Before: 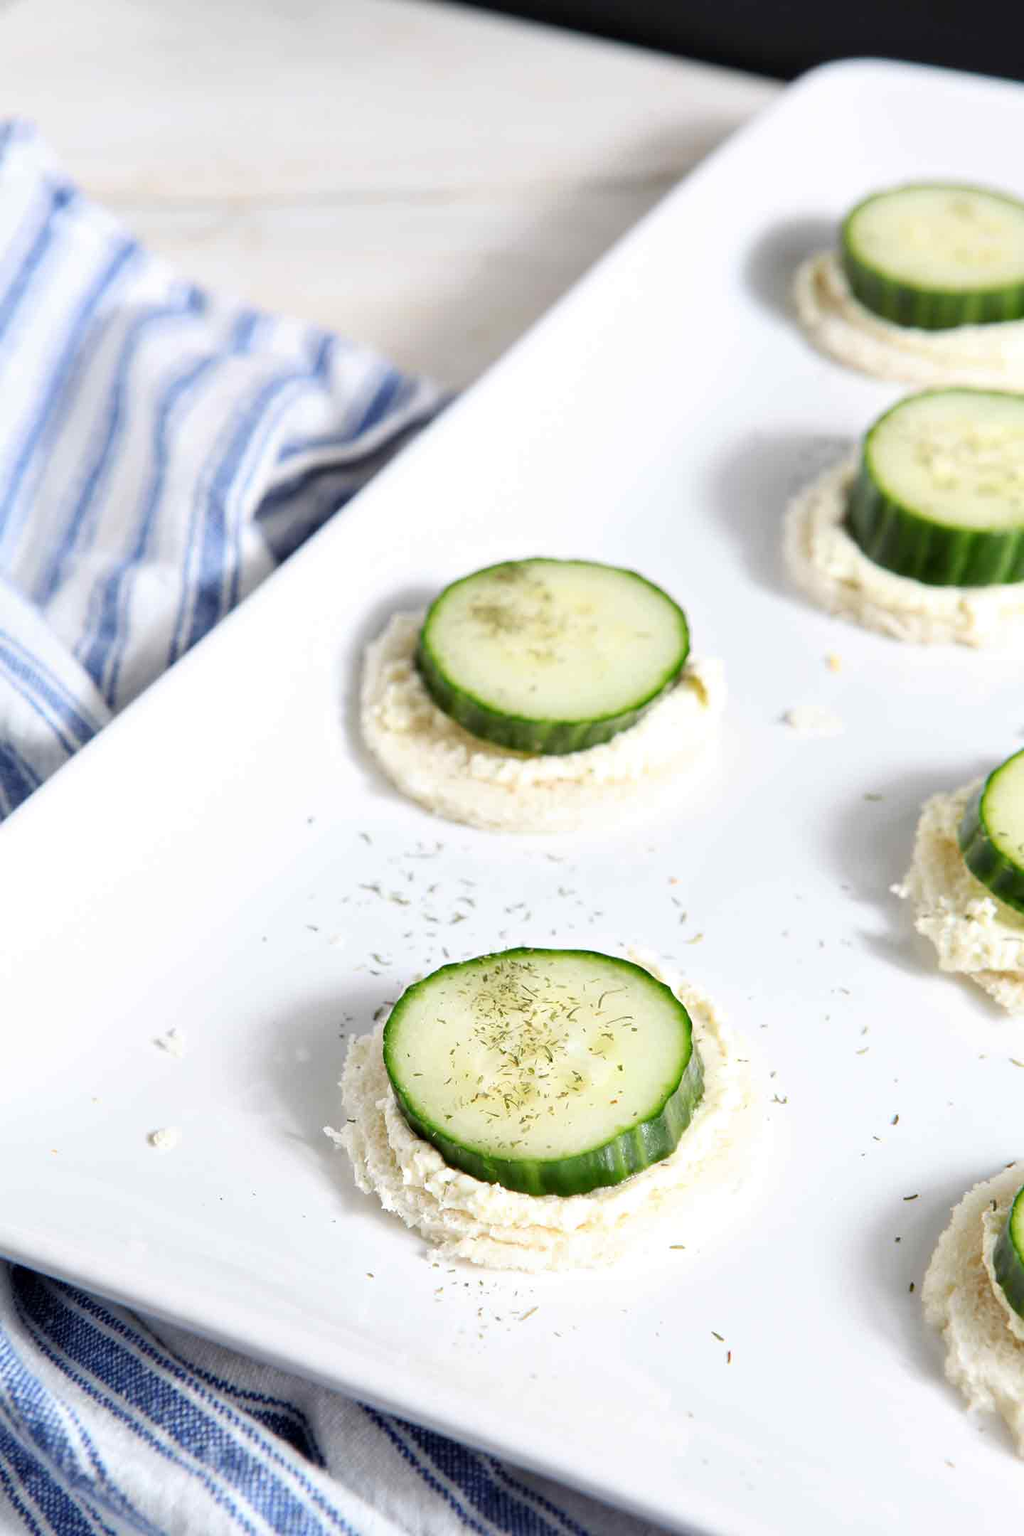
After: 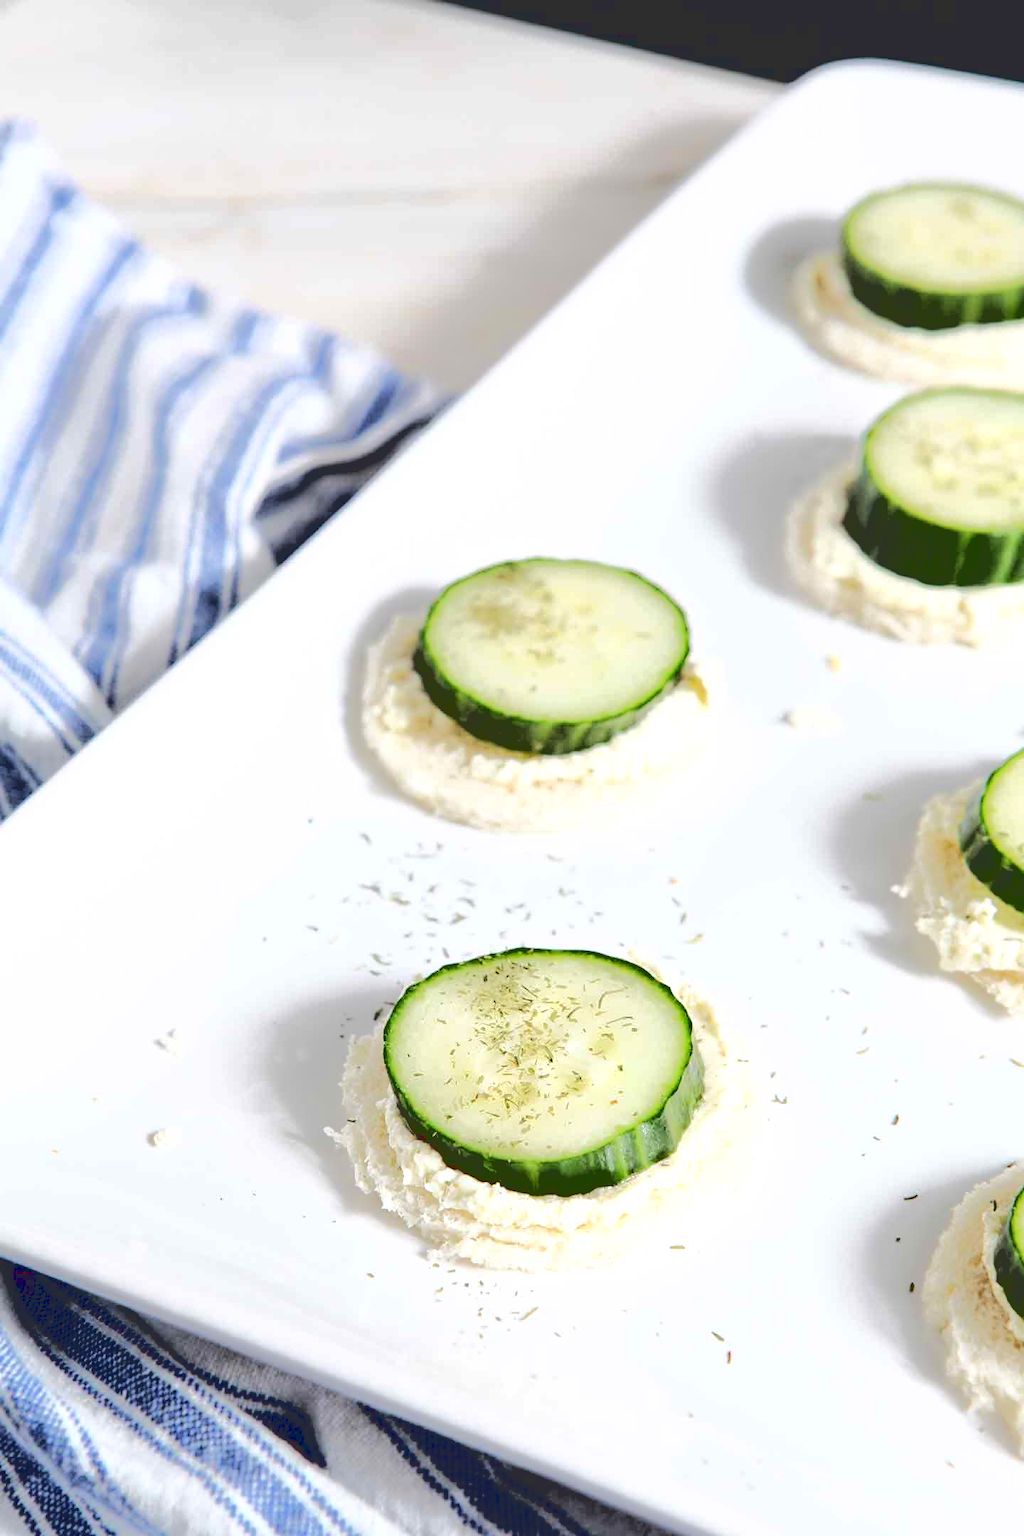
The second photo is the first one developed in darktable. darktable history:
base curve: curves: ch0 [(0.065, 0.026) (0.236, 0.358) (0.53, 0.546) (0.777, 0.841) (0.924, 0.992)], preserve colors average RGB
color balance: on, module defaults
